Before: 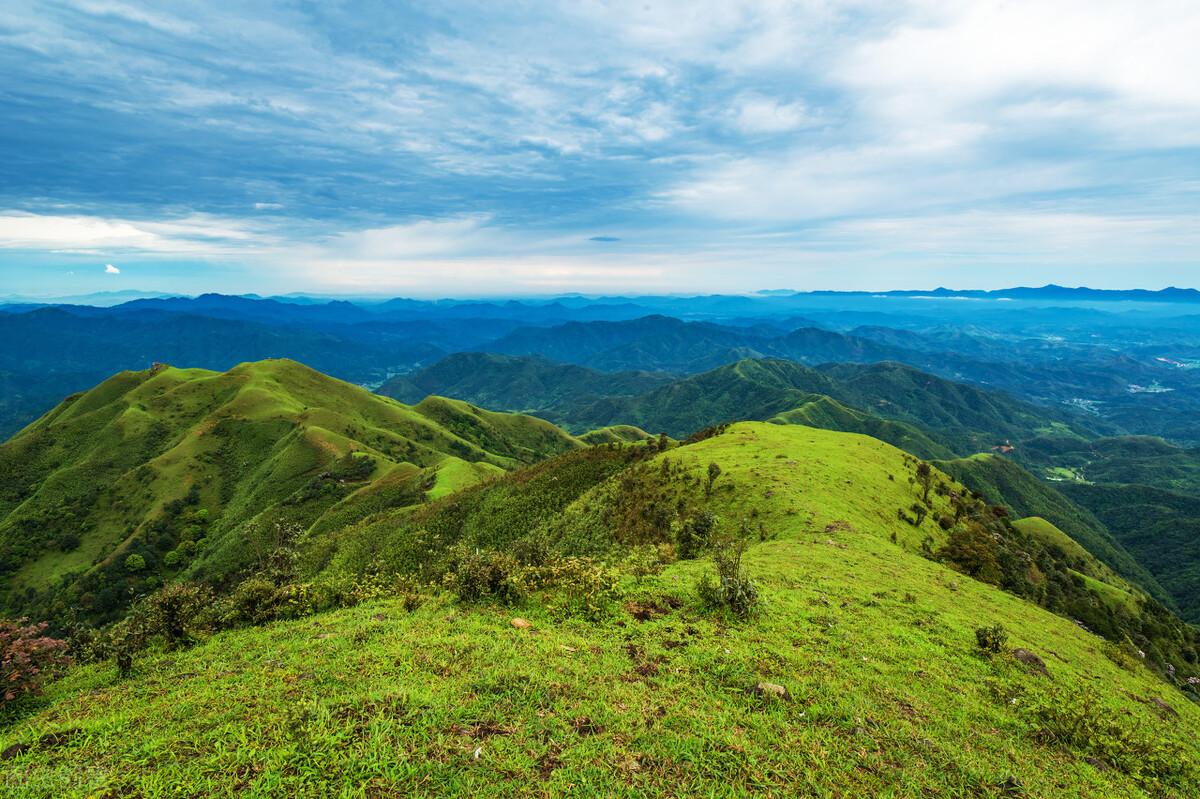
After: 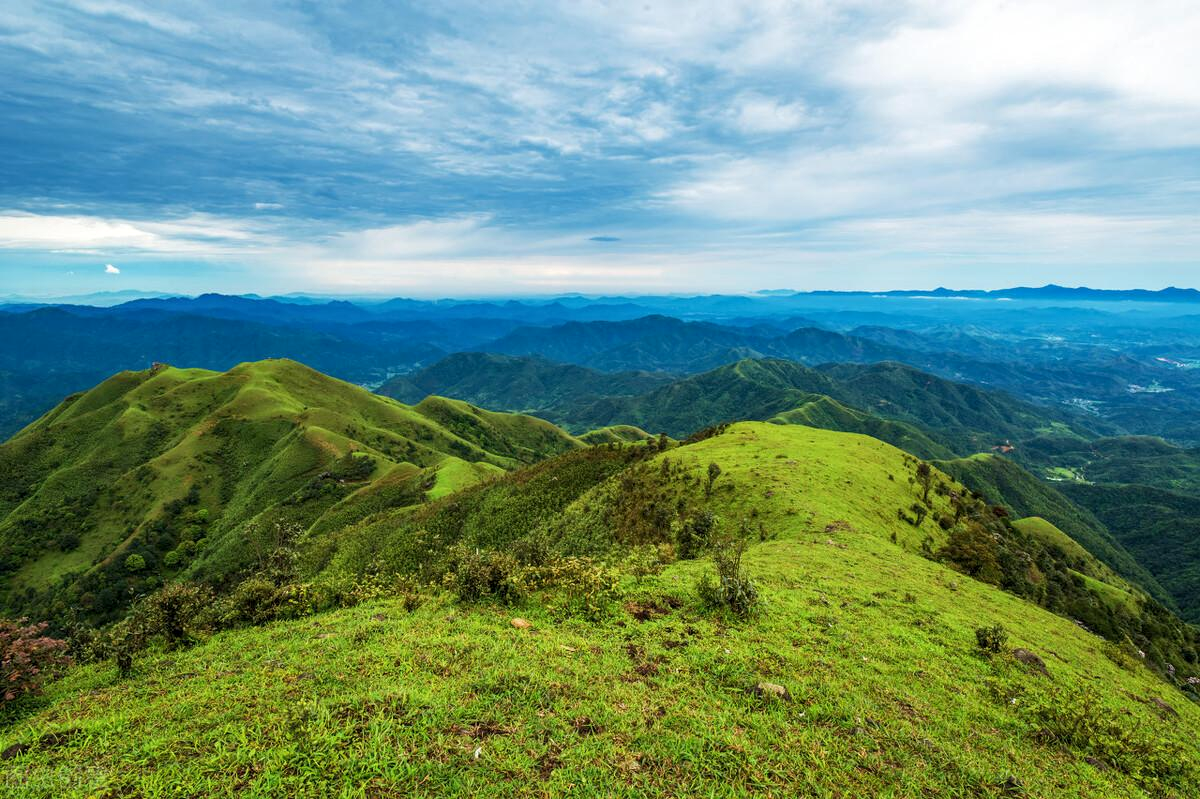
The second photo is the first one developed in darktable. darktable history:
local contrast: highlights 105%, shadows 101%, detail 119%, midtone range 0.2
exposure: exposure -0.04 EV, compensate highlight preservation false
